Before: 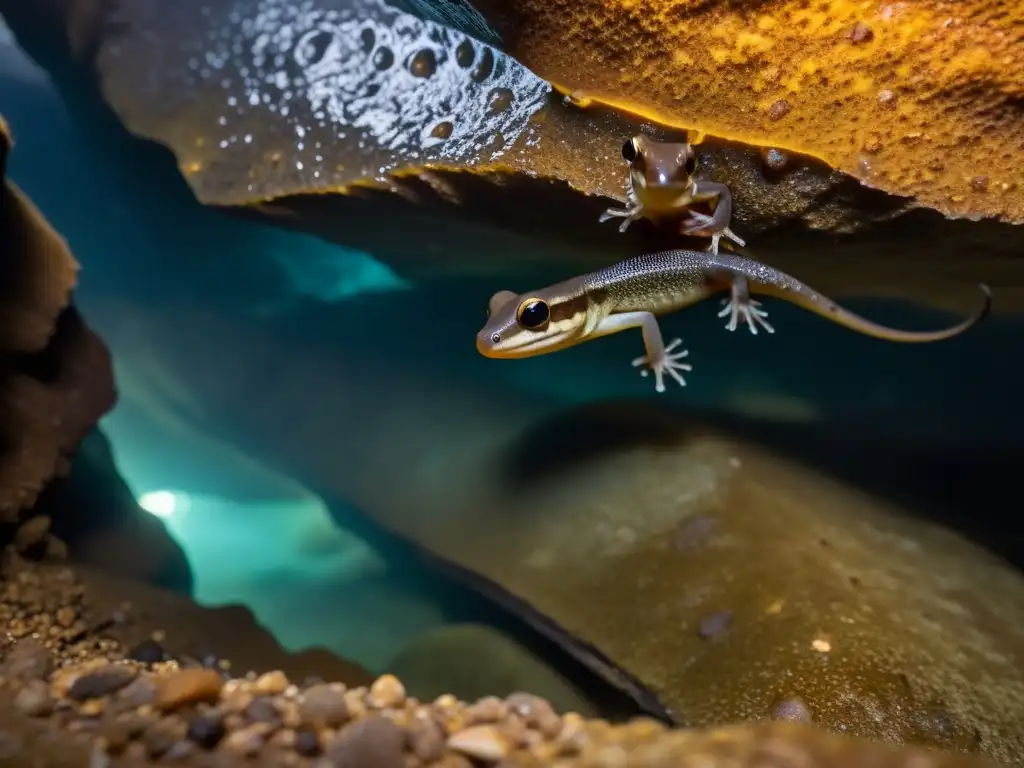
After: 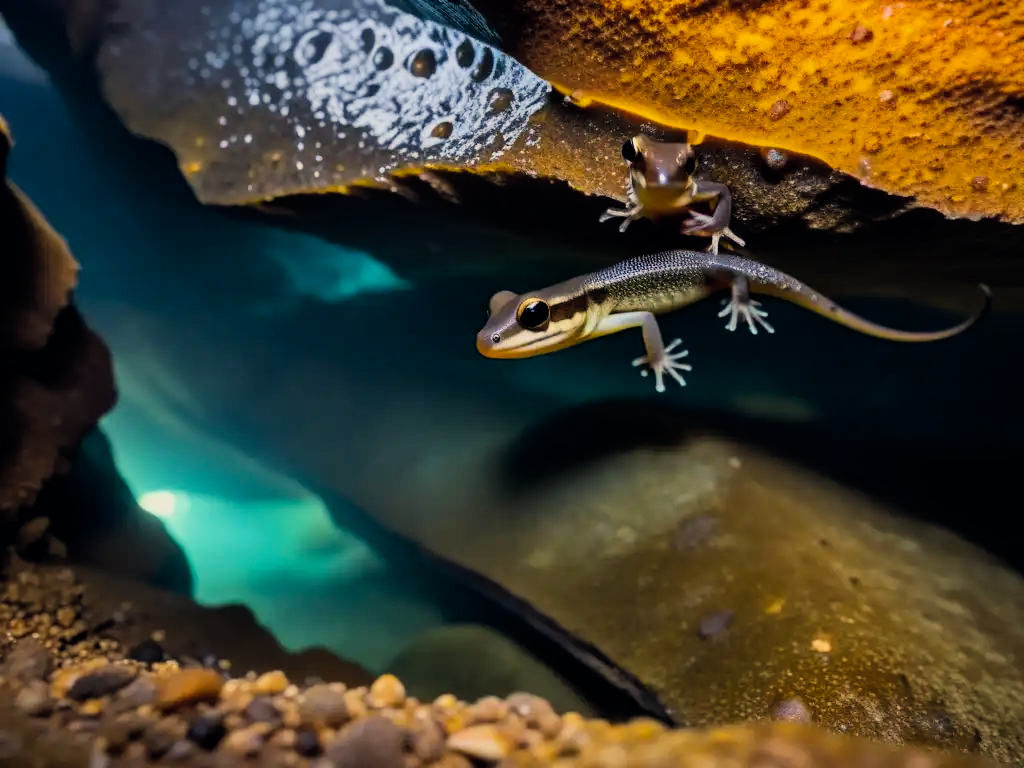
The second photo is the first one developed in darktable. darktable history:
filmic rgb: black relative exposure -7.37 EV, white relative exposure 5.07 EV, hardness 3.21, color science v6 (2022)
color balance rgb: highlights gain › chroma 3.008%, highlights gain › hue 75.64°, global offset › chroma 0.068%, global offset › hue 254.28°, perceptual saturation grading › global saturation 19.385%, perceptual brilliance grading › global brilliance -4.247%, perceptual brilliance grading › highlights 23.769%, perceptual brilliance grading › mid-tones 7.106%, perceptual brilliance grading › shadows -4.926%
